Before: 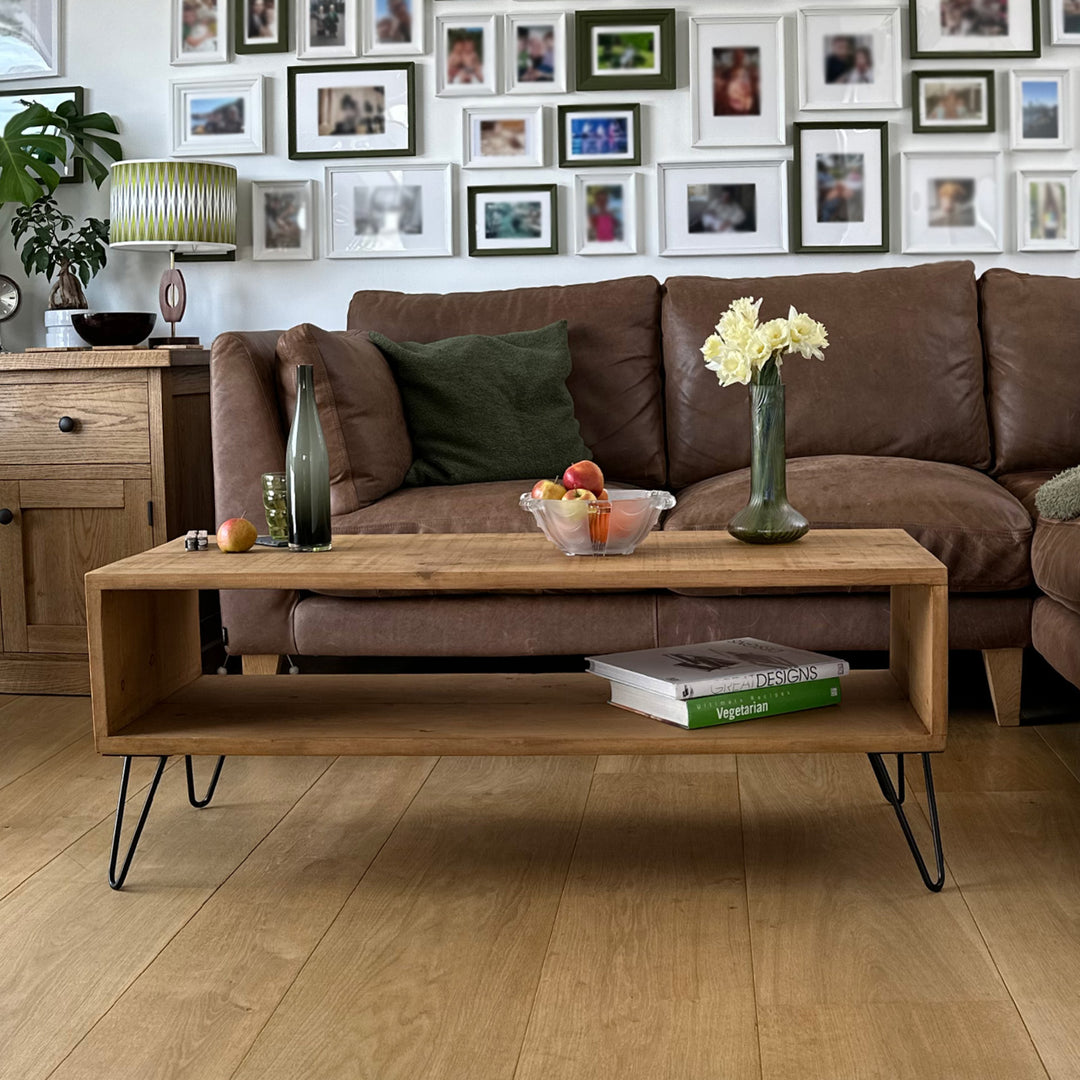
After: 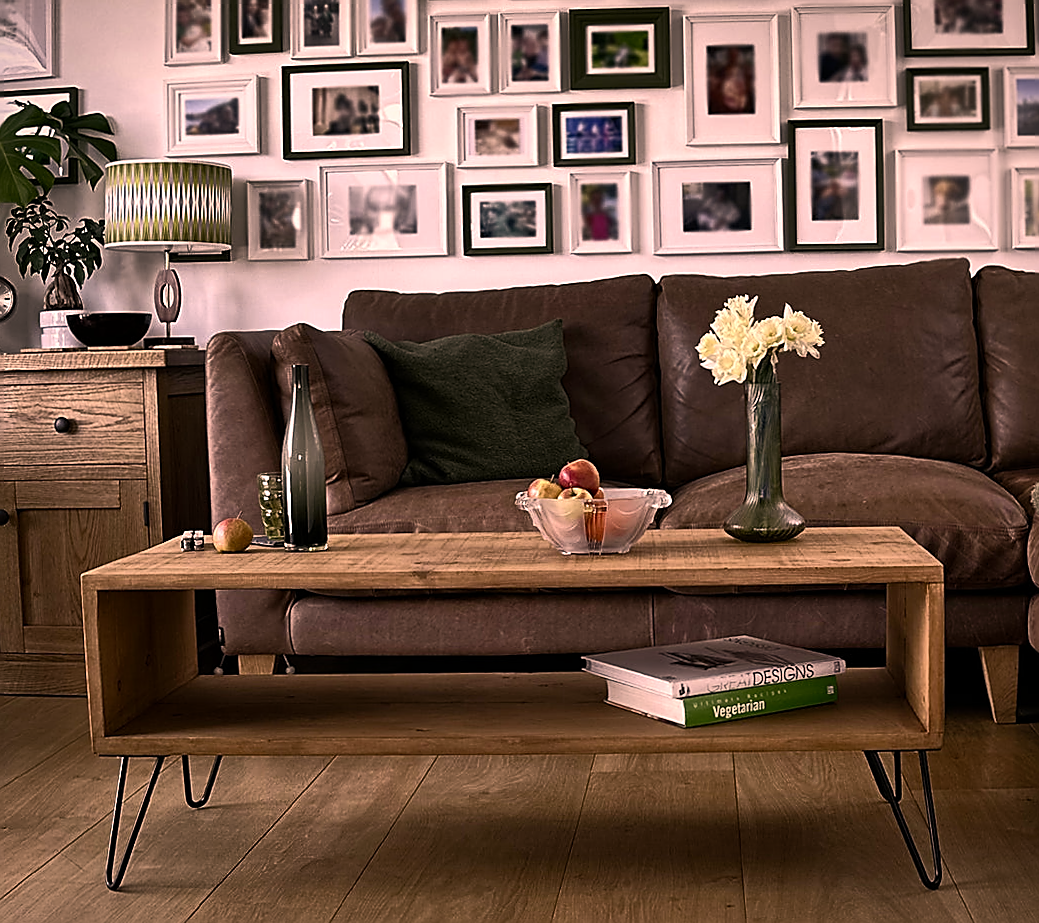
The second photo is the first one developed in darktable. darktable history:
crop and rotate: angle 0.2°, left 0.275%, right 3.127%, bottom 14.18%
color balance rgb: perceptual saturation grading › highlights -31.88%, perceptual saturation grading › mid-tones 5.8%, perceptual saturation grading › shadows 18.12%, perceptual brilliance grading › highlights 3.62%, perceptual brilliance grading › mid-tones -18.12%, perceptual brilliance grading › shadows -41.3%
color correction: highlights a* 21.88, highlights b* 22.25
white balance: red 0.954, blue 1.079
shadows and highlights: soften with gaussian
sharpen: radius 1.4, amount 1.25, threshold 0.7
vignetting: fall-off start 97.23%, saturation -0.024, center (-0.033, -0.042), width/height ratio 1.179, unbound false
